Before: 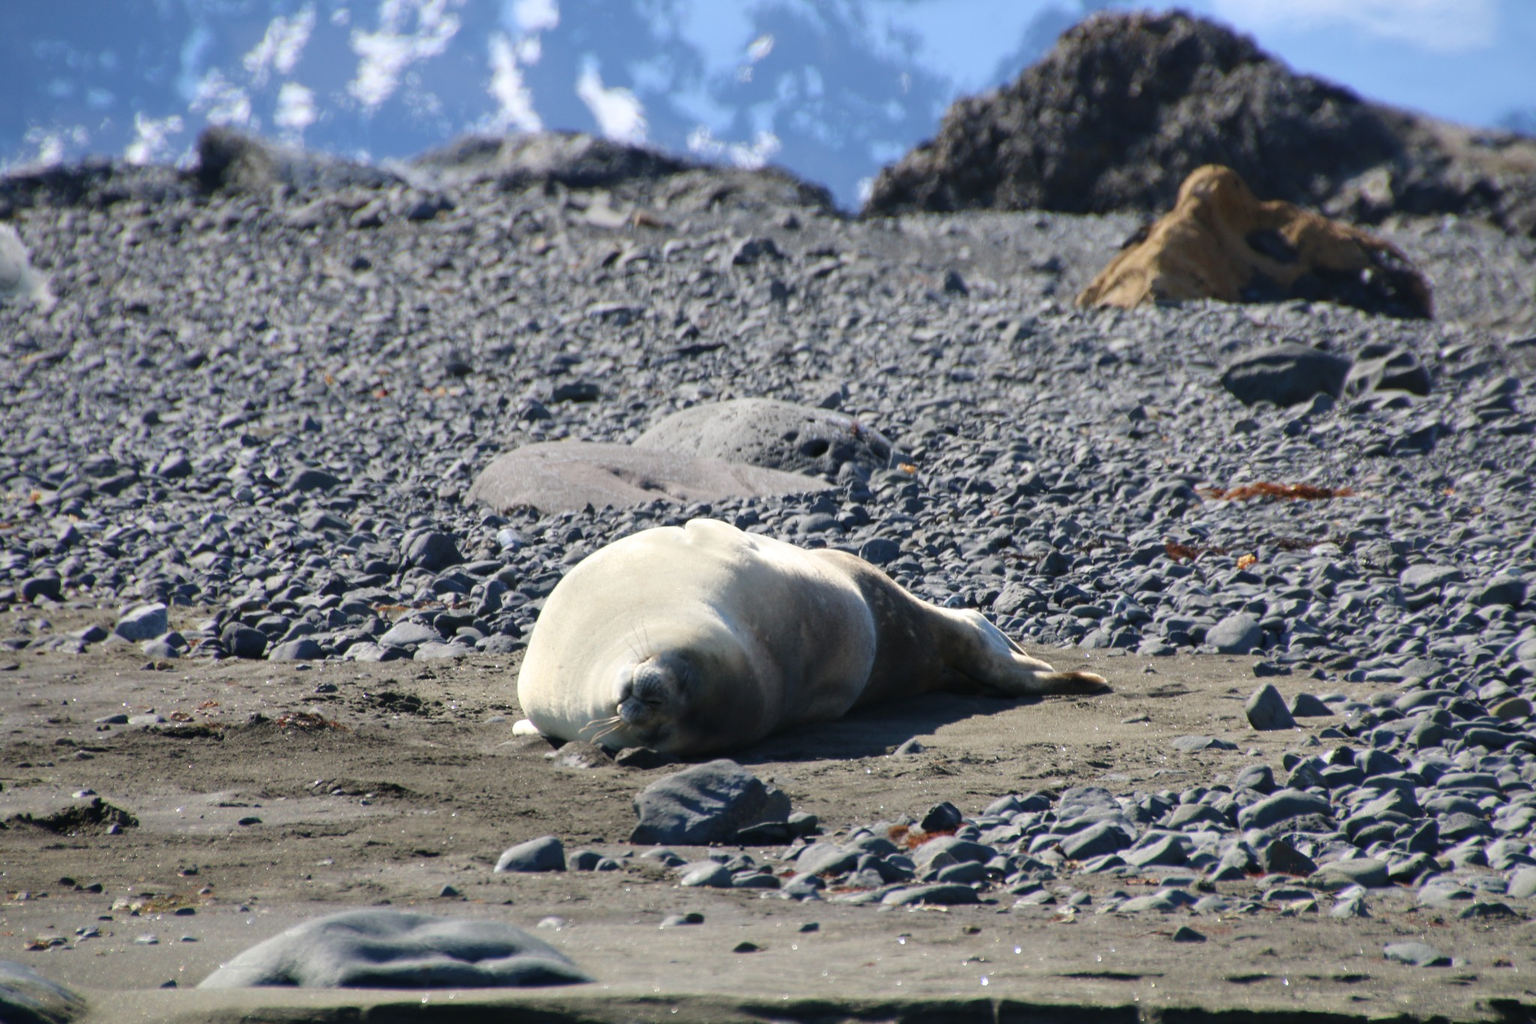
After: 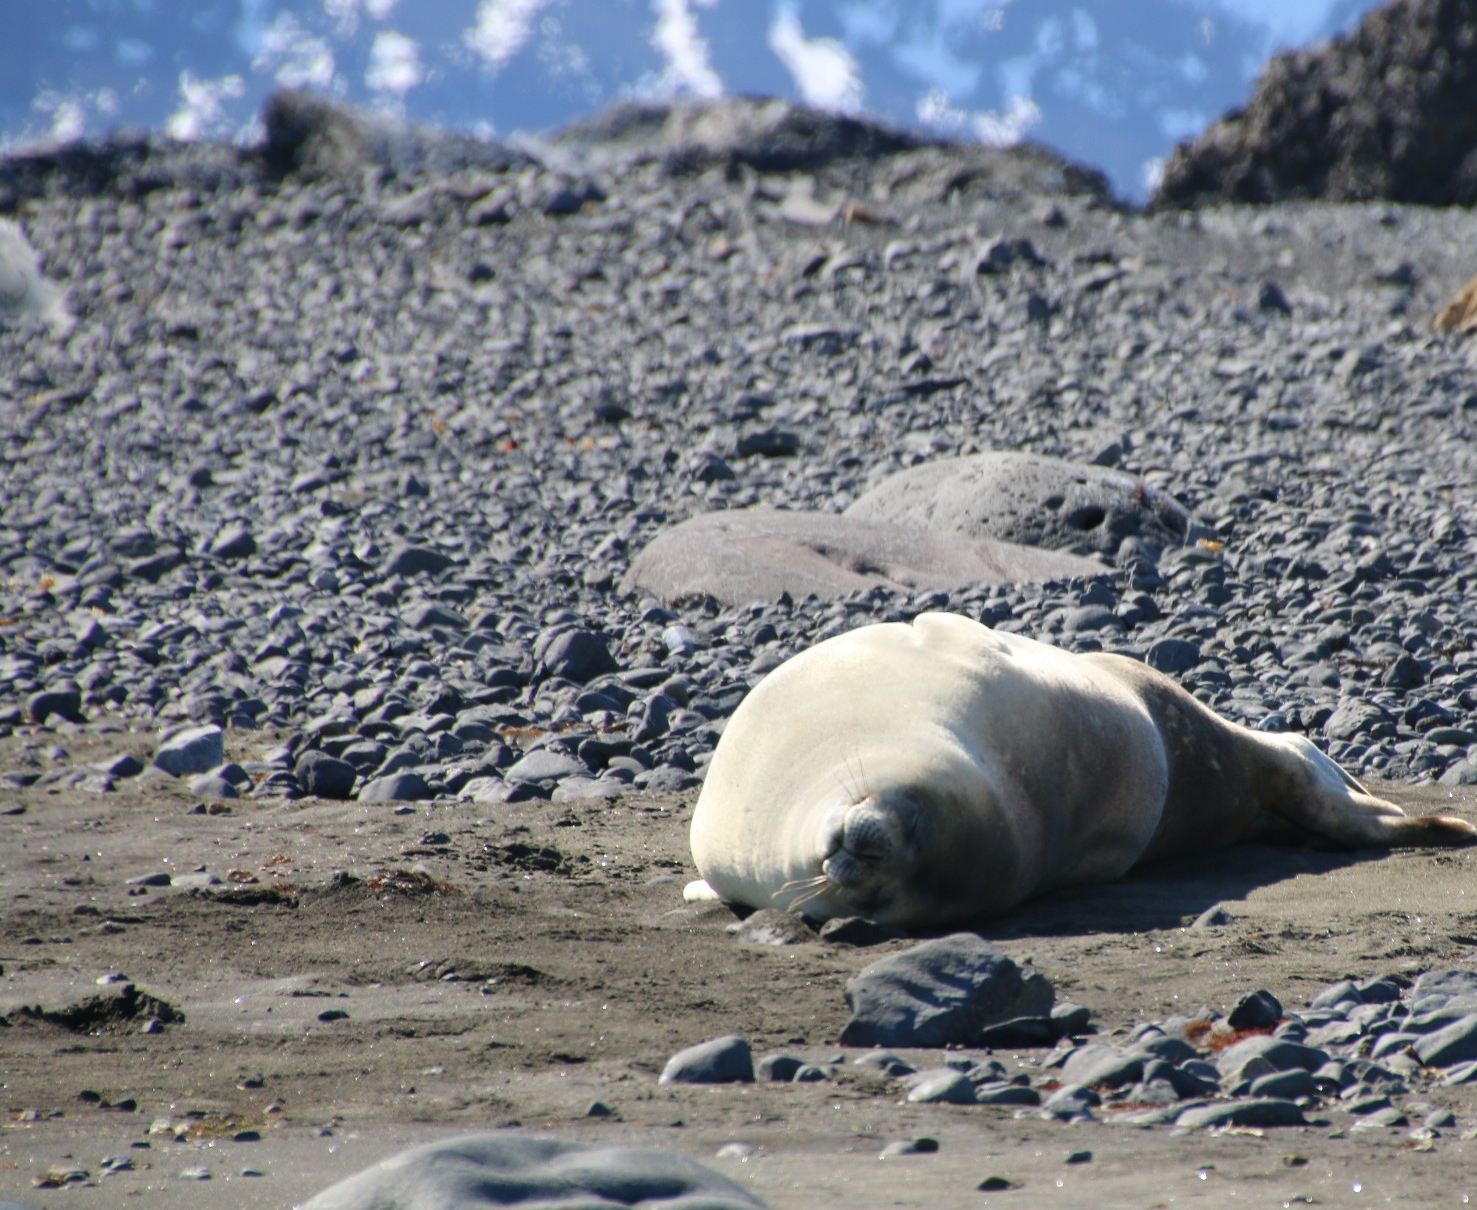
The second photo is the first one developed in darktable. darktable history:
color correction: highlights b* -0.046
crop: top 5.79%, right 27.838%, bottom 5.525%
